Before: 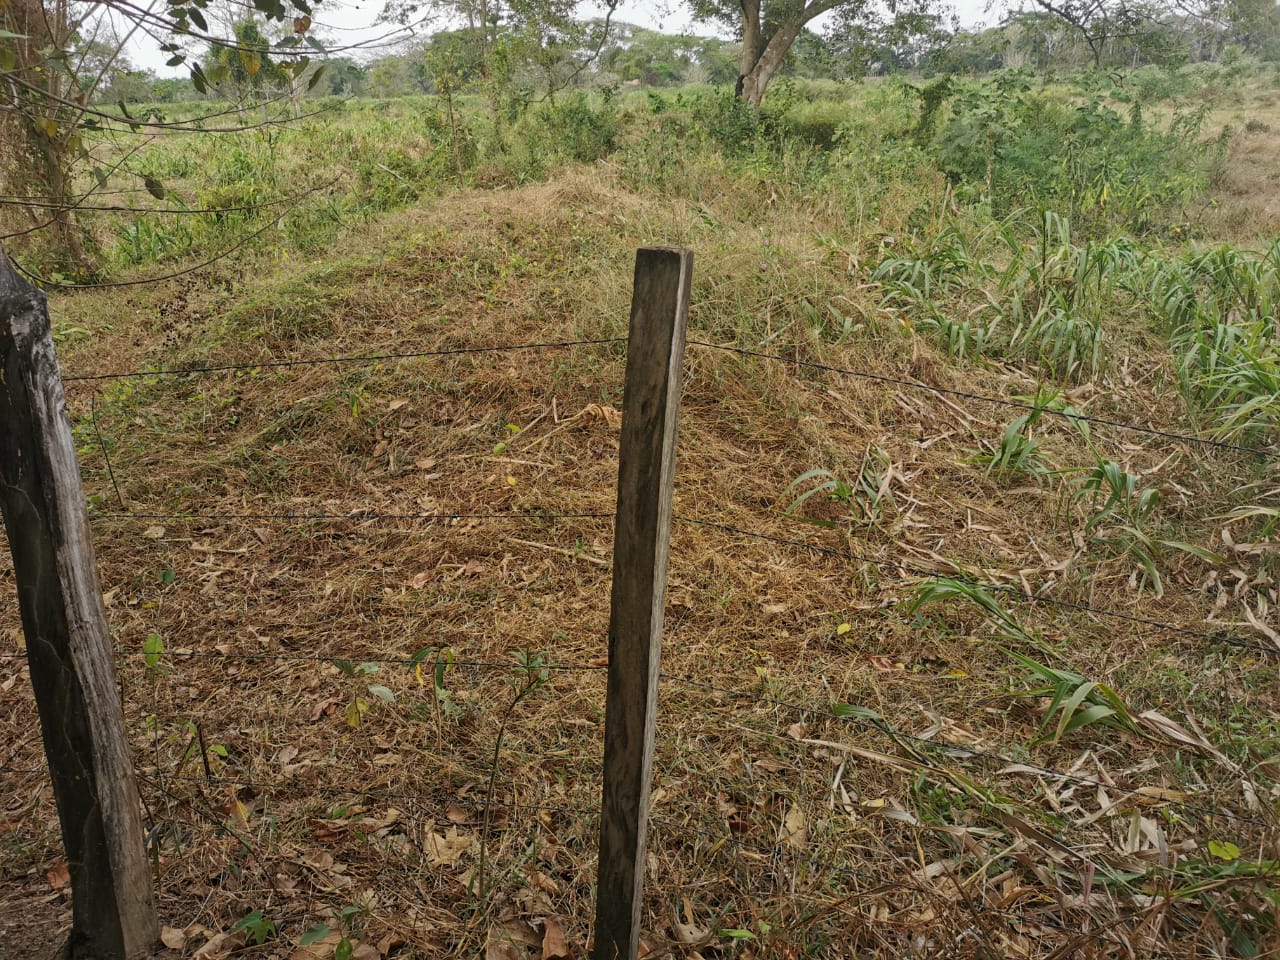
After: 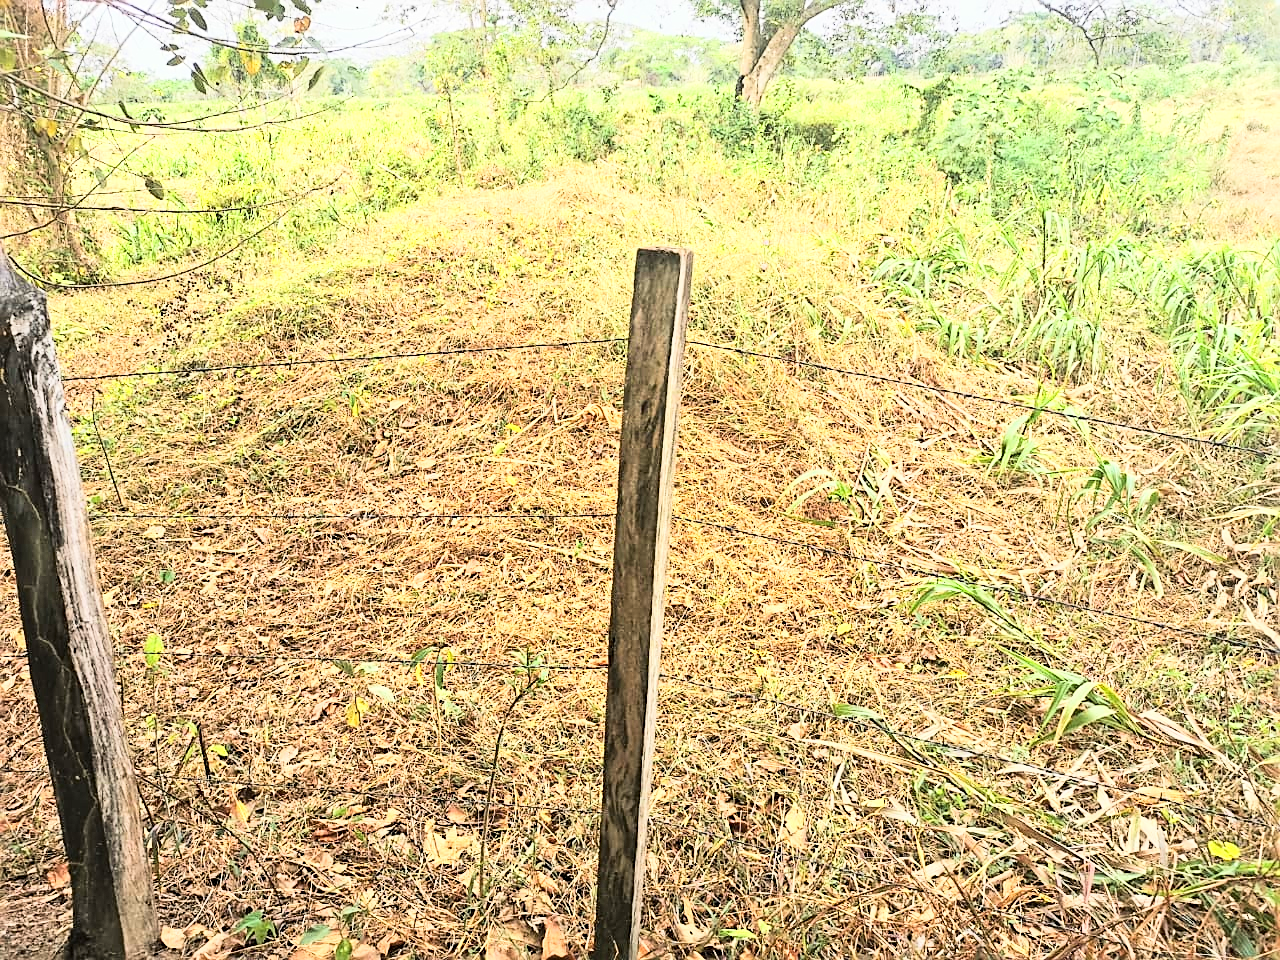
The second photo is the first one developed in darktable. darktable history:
sharpen: on, module defaults
exposure: exposure -0.072 EV
tone curve: curves: ch0 [(0, 0) (0.417, 0.851) (1, 1)]
